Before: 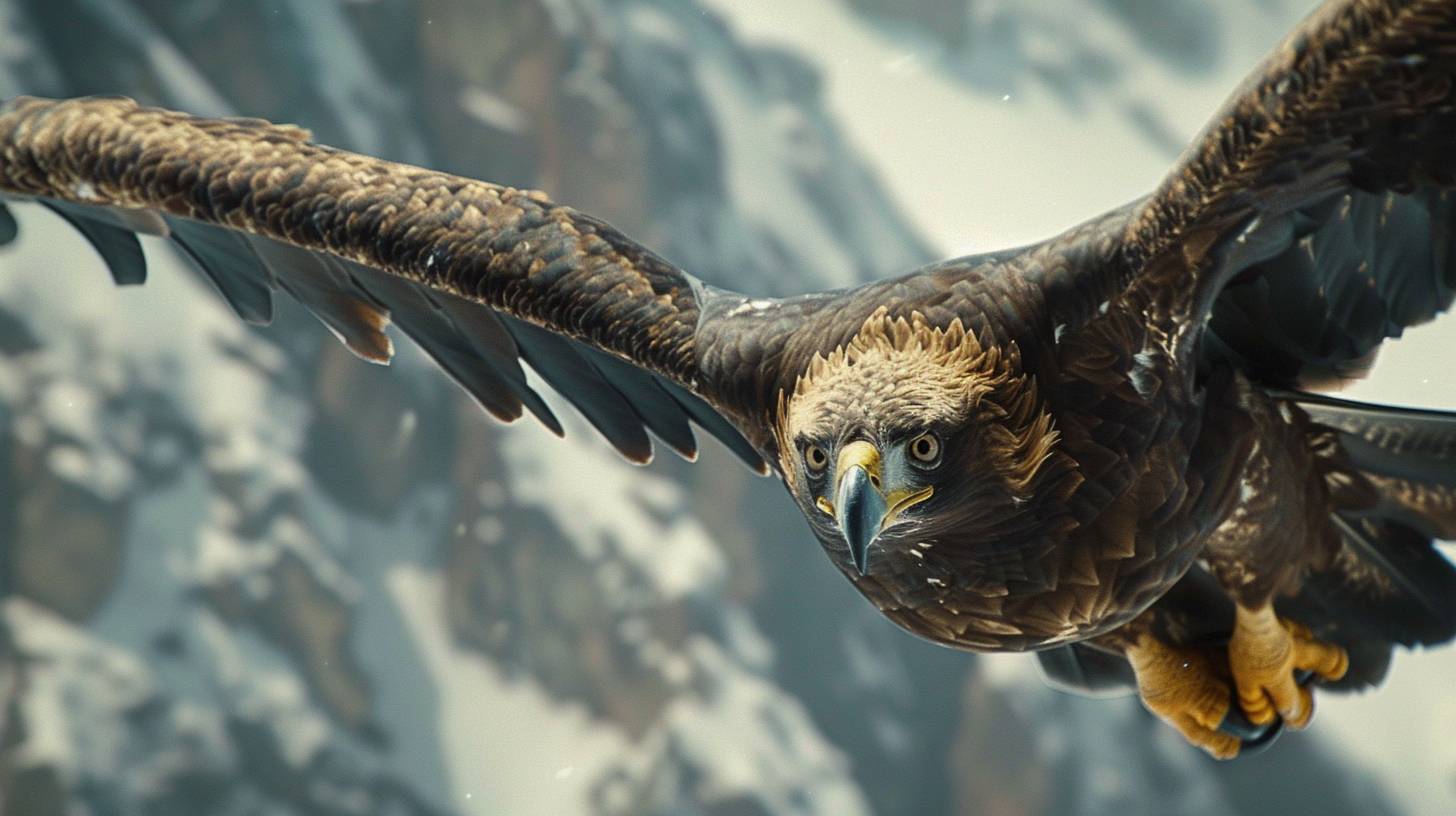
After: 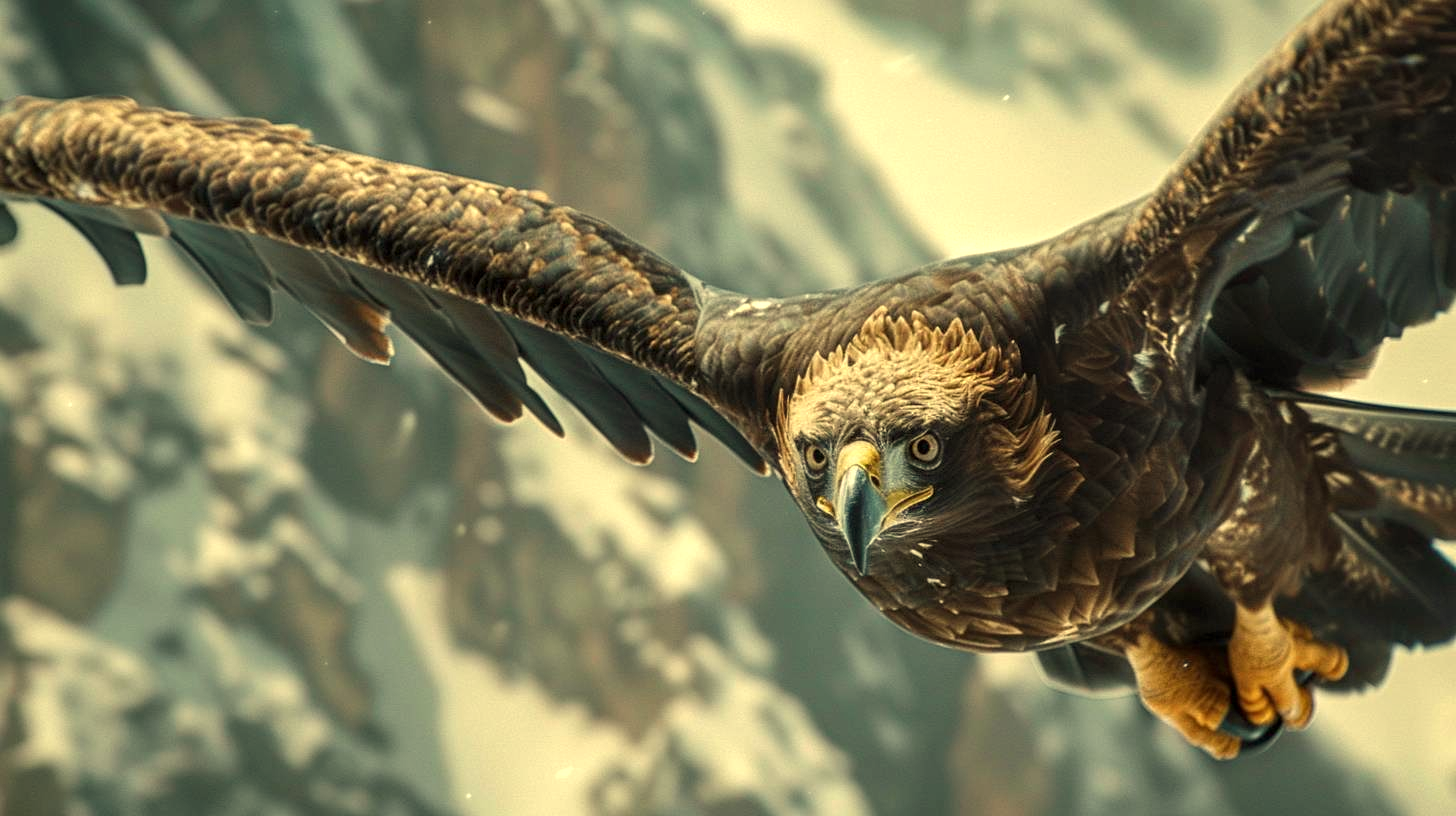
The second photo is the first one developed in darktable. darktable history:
local contrast: on, module defaults
white balance: red 1.08, blue 0.791
exposure: exposure 0.2 EV, compensate highlight preservation false
